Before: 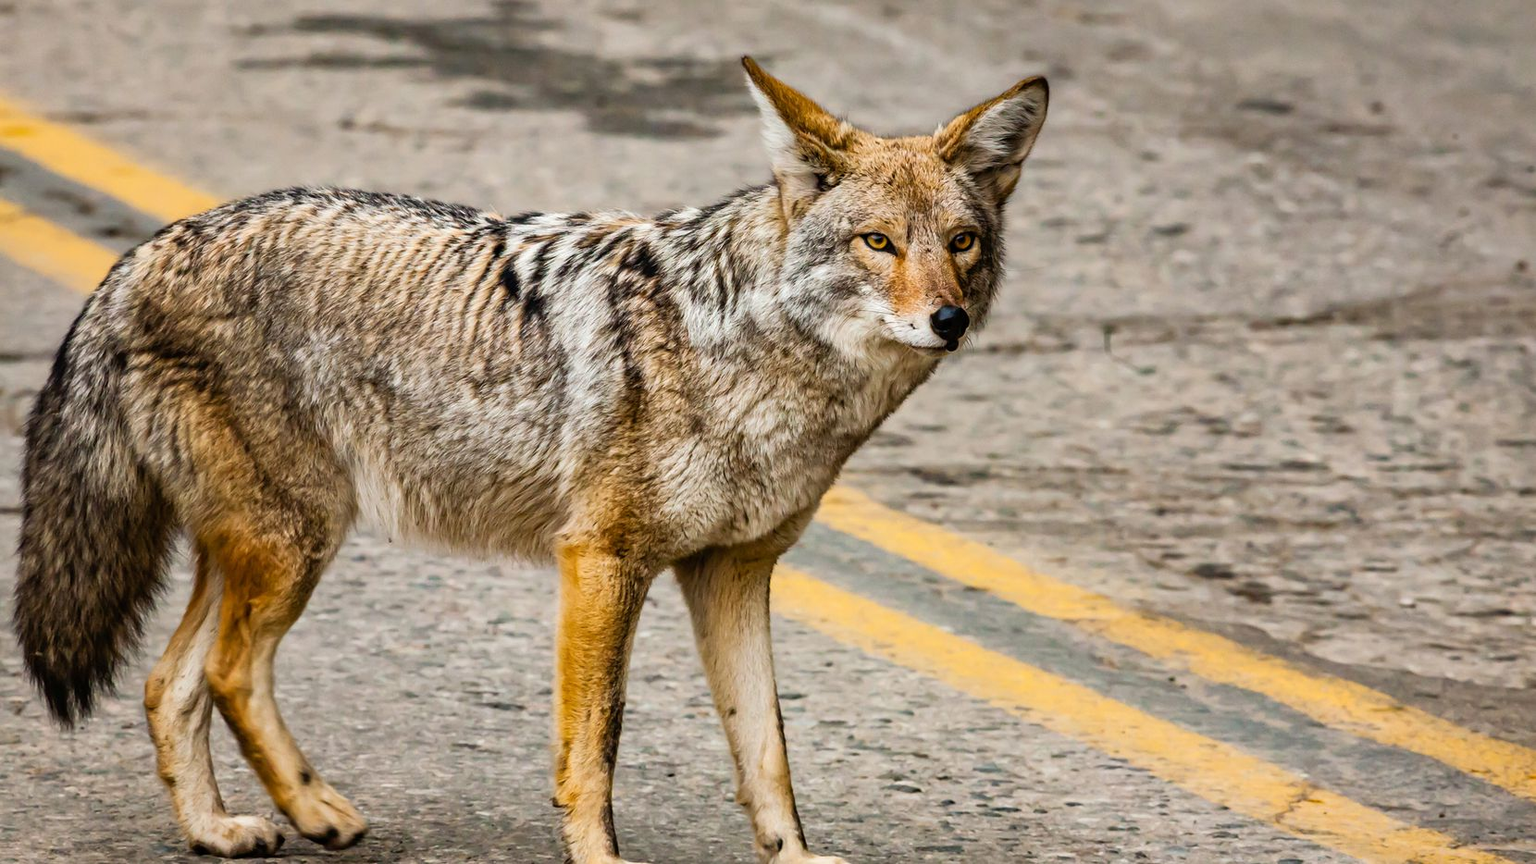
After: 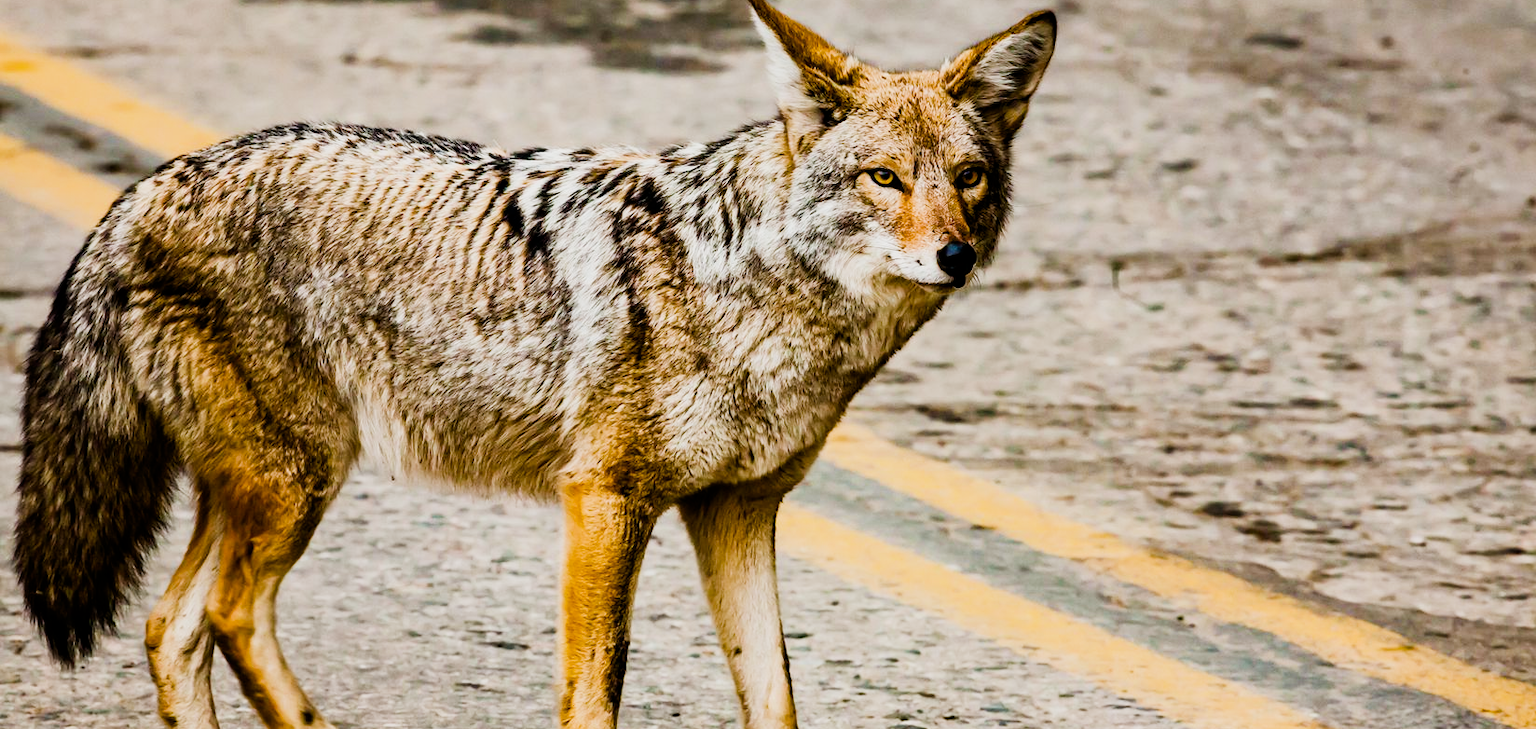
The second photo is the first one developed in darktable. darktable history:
sigmoid: contrast 1.54, target black 0
color balance rgb: shadows lift › luminance -20%, power › hue 72.24°, highlights gain › luminance 15%, global offset › hue 171.6°, perceptual saturation grading › highlights -15%, perceptual saturation grading › shadows 25%, global vibrance 35%, contrast 10%
crop: top 7.625%, bottom 8.027%
